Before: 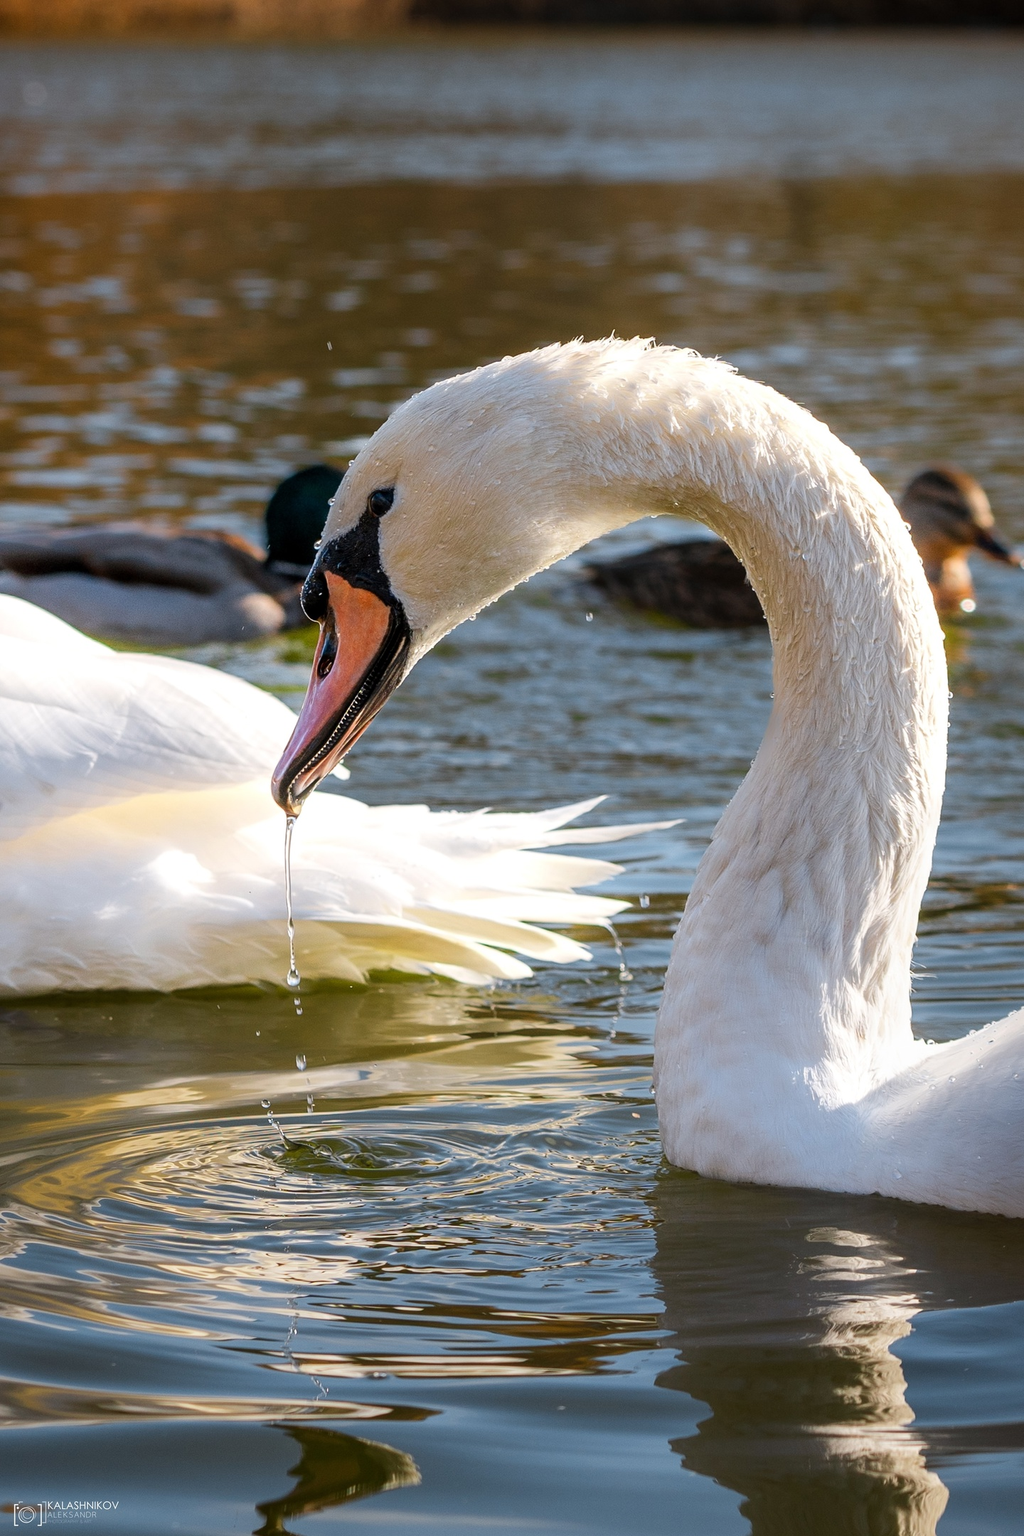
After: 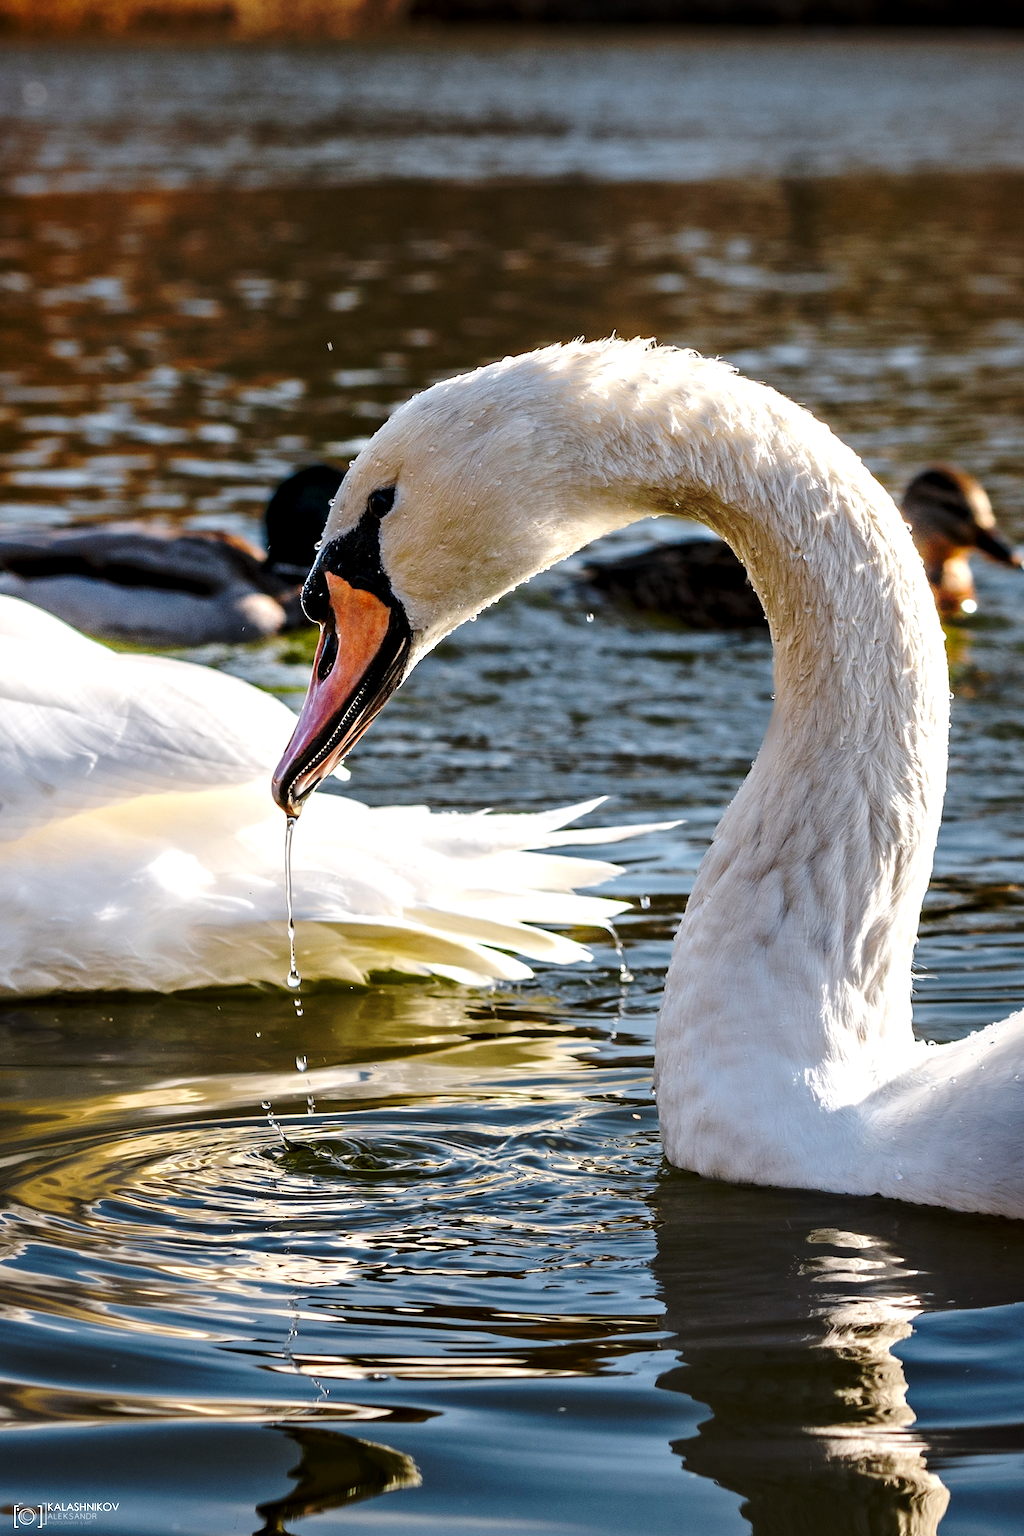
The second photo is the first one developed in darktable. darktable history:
base curve: curves: ch0 [(0, 0) (0.073, 0.04) (0.157, 0.139) (0.492, 0.492) (0.758, 0.758) (1, 1)], preserve colors none
exposure: compensate highlight preservation false
crop: bottom 0.059%
contrast equalizer: octaves 7, y [[0.511, 0.558, 0.631, 0.632, 0.559, 0.512], [0.5 ×6], [0.507, 0.559, 0.627, 0.644, 0.647, 0.647], [0 ×6], [0 ×6]]
